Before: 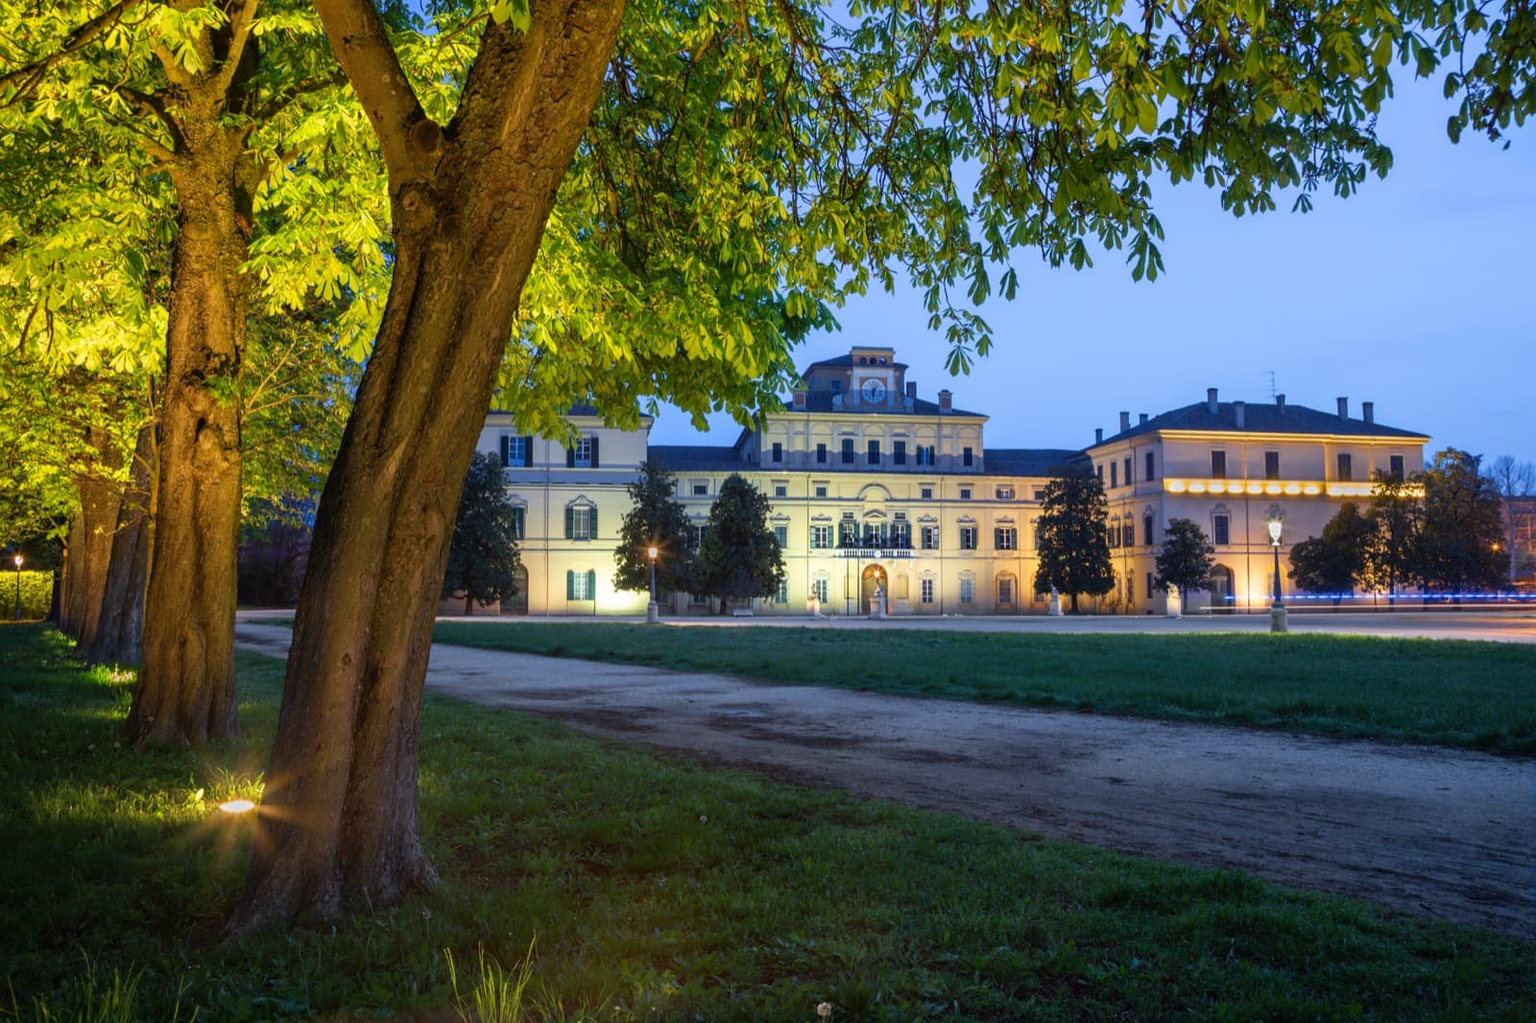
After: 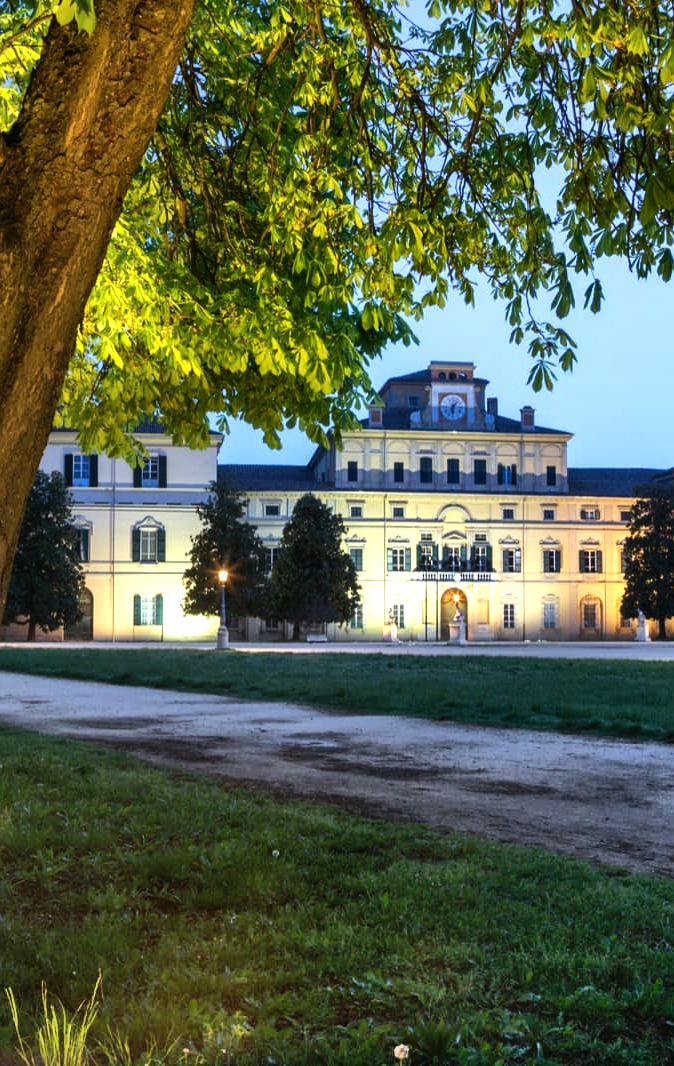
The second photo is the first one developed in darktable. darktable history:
shadows and highlights: shadows 60, highlights -60.23, soften with gaussian
tone equalizer: -8 EV -0.75 EV, -7 EV -0.7 EV, -6 EV -0.6 EV, -5 EV -0.4 EV, -3 EV 0.4 EV, -2 EV 0.6 EV, -1 EV 0.7 EV, +0 EV 0.75 EV, edges refinement/feathering 500, mask exposure compensation -1.57 EV, preserve details no
crop: left 28.583%, right 29.231%
color balance: mode lift, gamma, gain (sRGB), lift [1, 0.99, 1.01, 0.992], gamma [1, 1.037, 0.974, 0.963]
